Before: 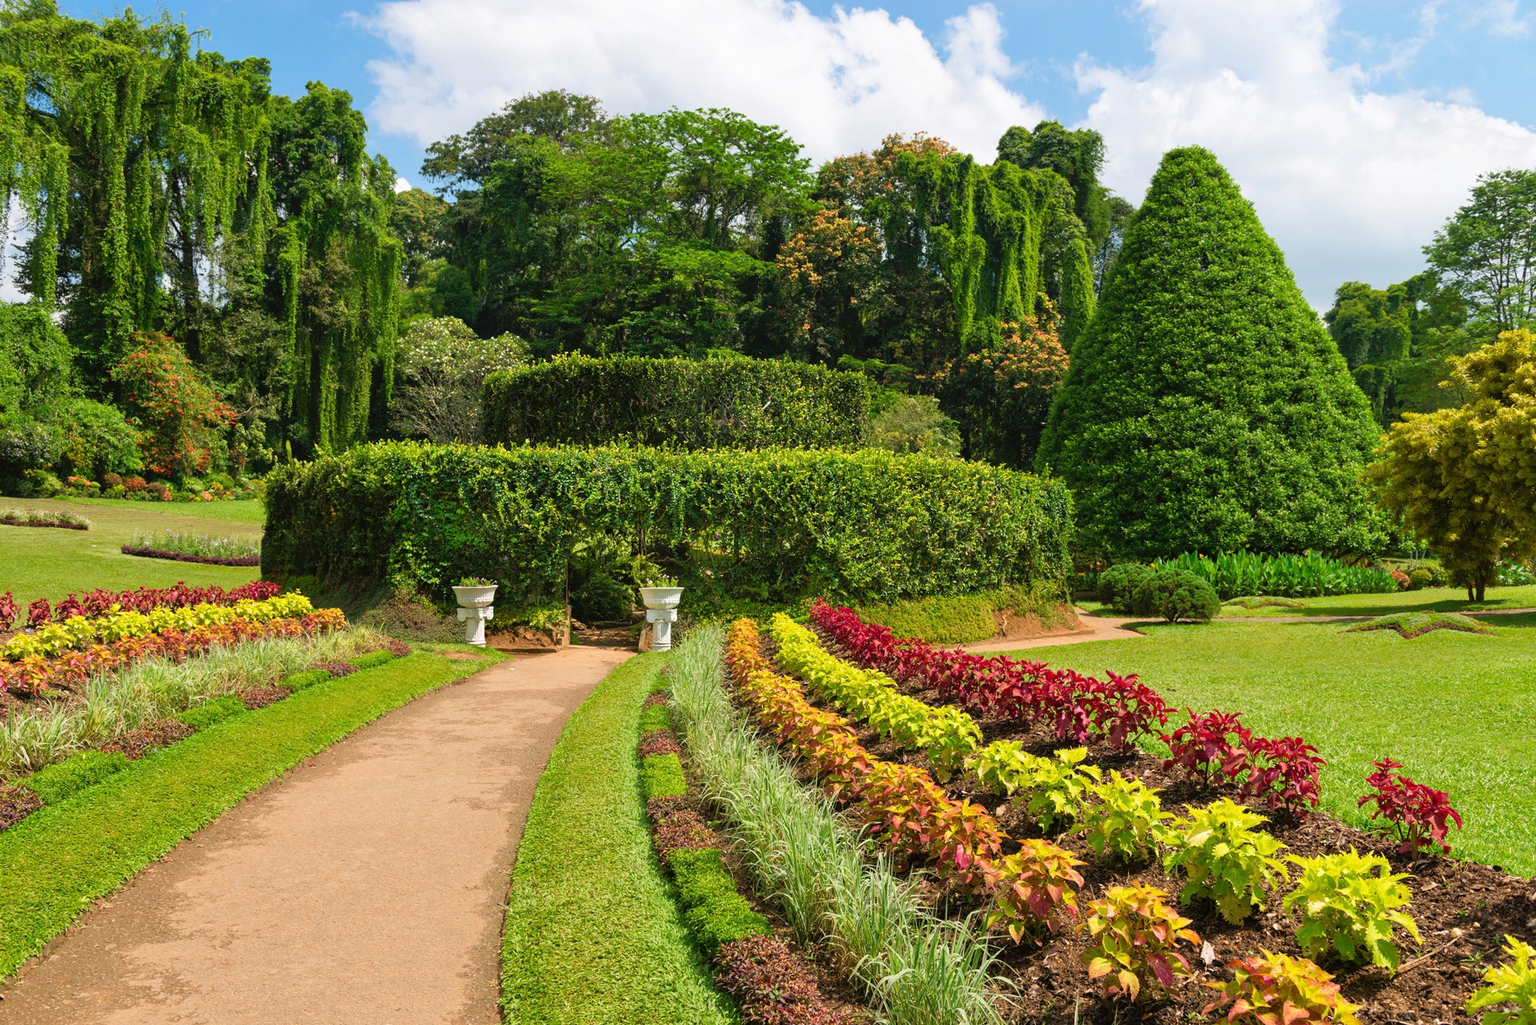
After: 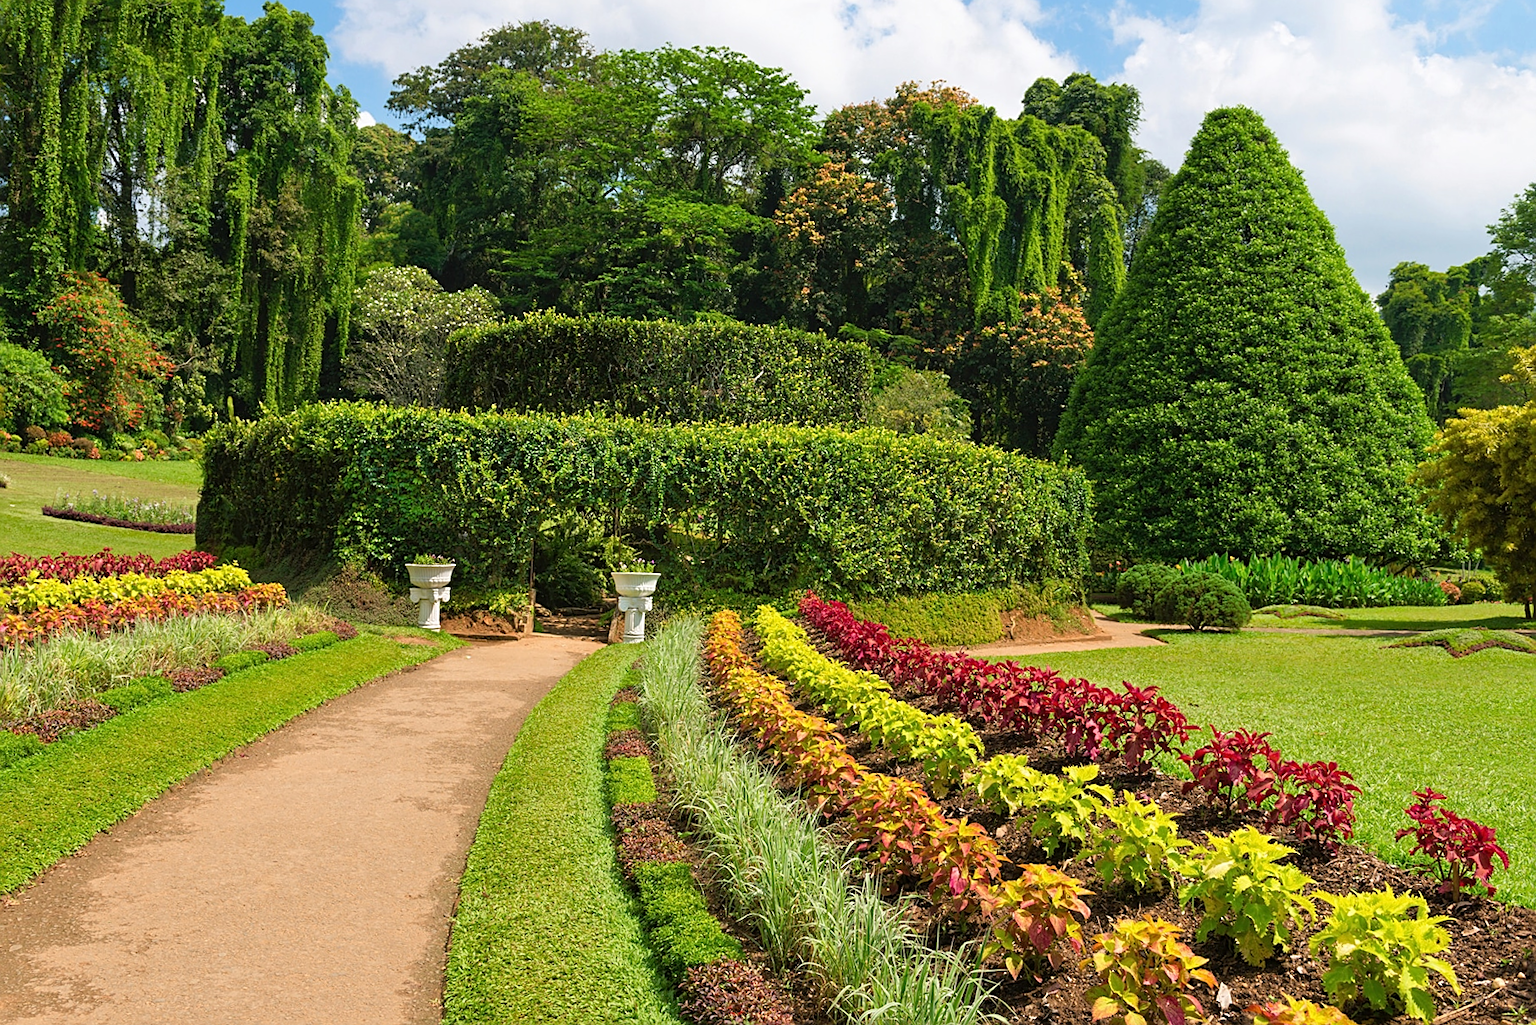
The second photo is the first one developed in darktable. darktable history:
crop and rotate: angle -1.96°, left 3.097%, top 4.154%, right 1.586%, bottom 0.529%
sharpen: on, module defaults
